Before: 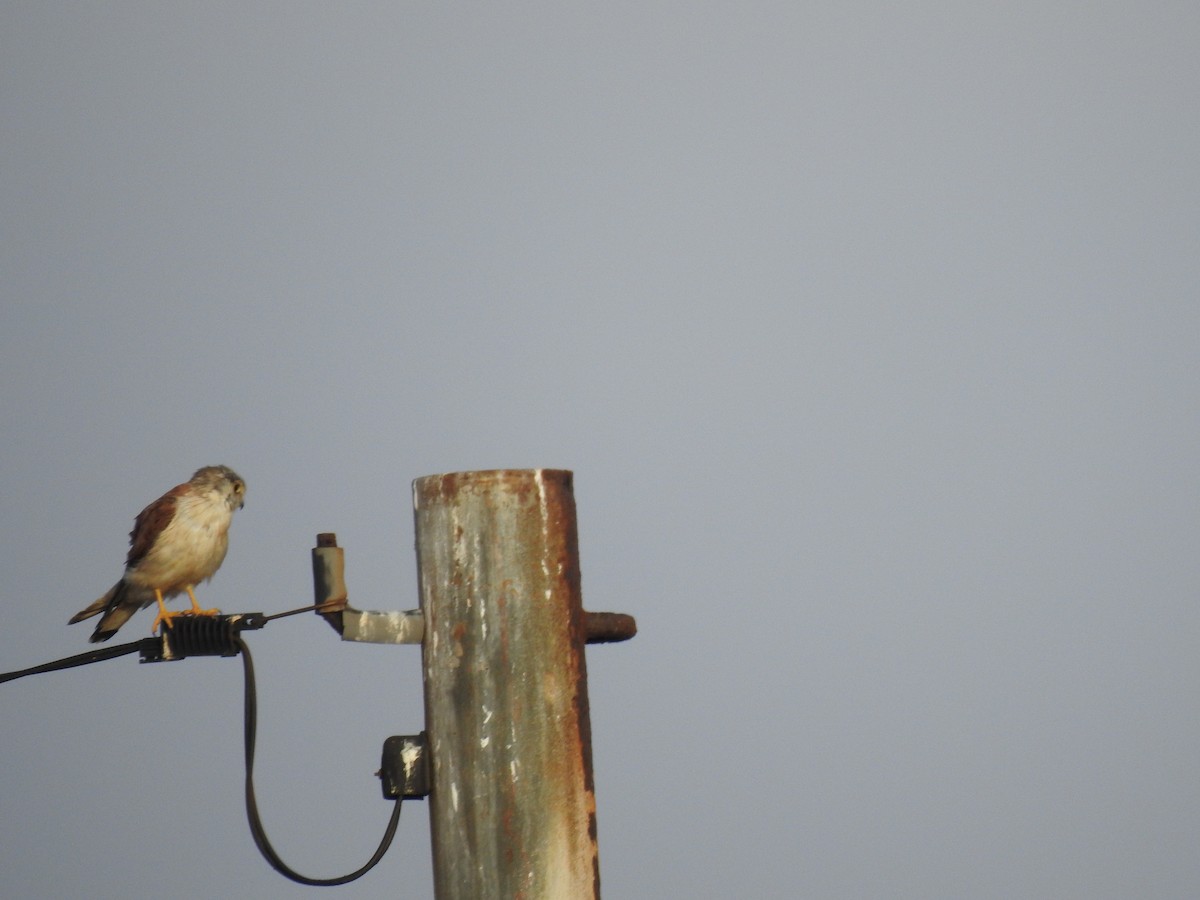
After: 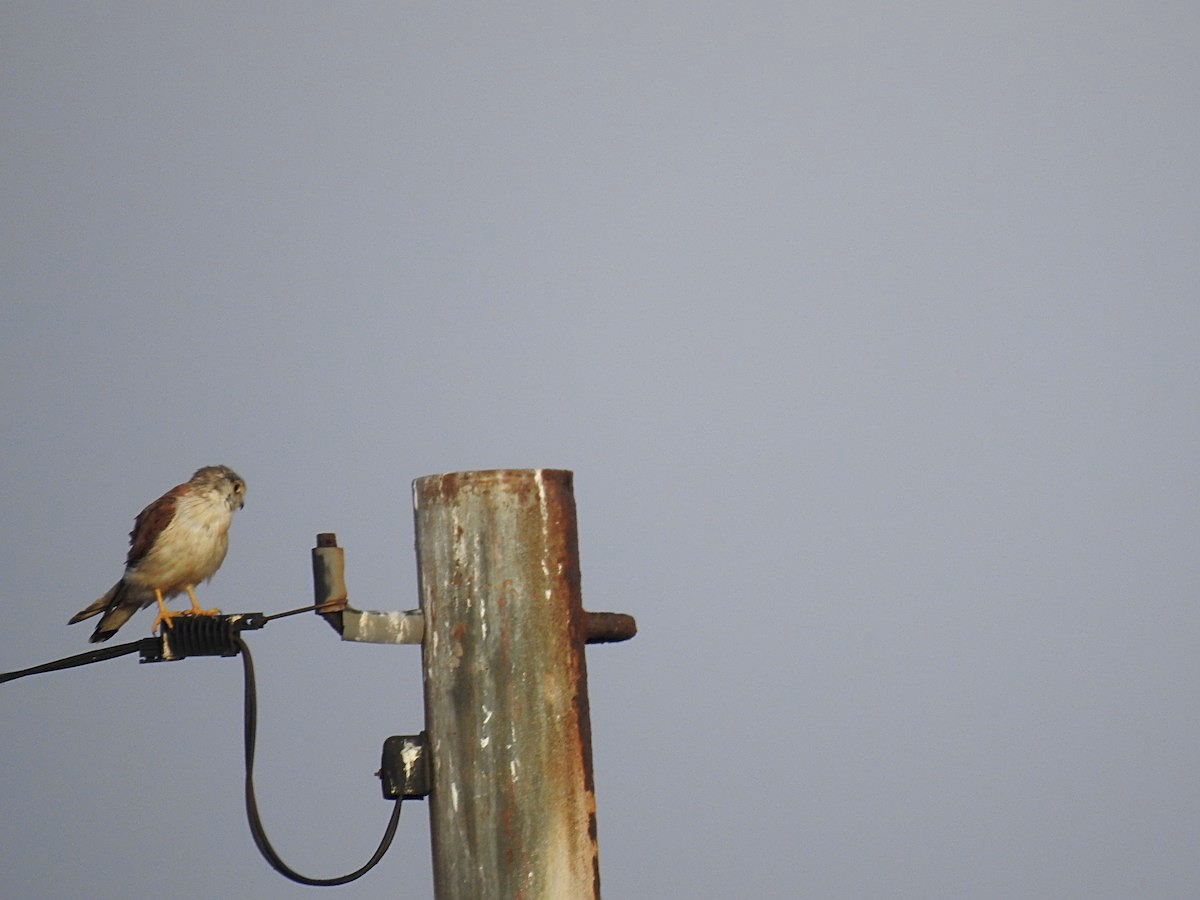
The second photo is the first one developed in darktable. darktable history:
white balance: red 1.004, blue 1.024
sharpen: on, module defaults
